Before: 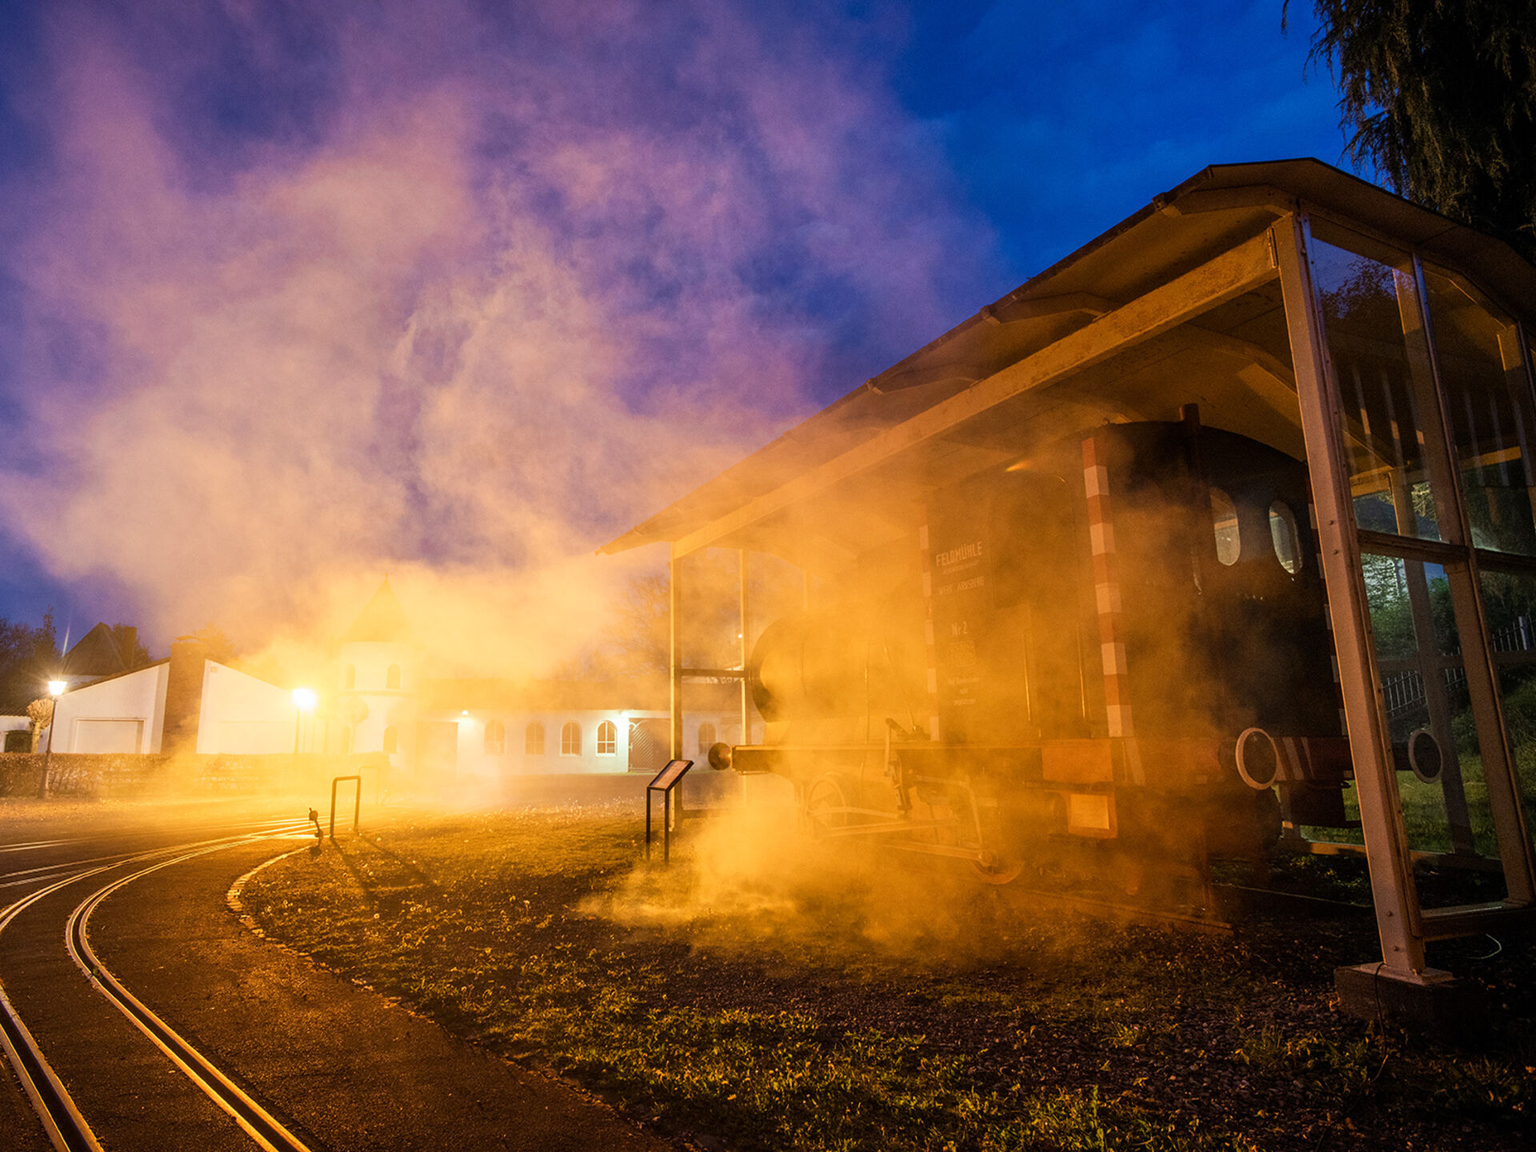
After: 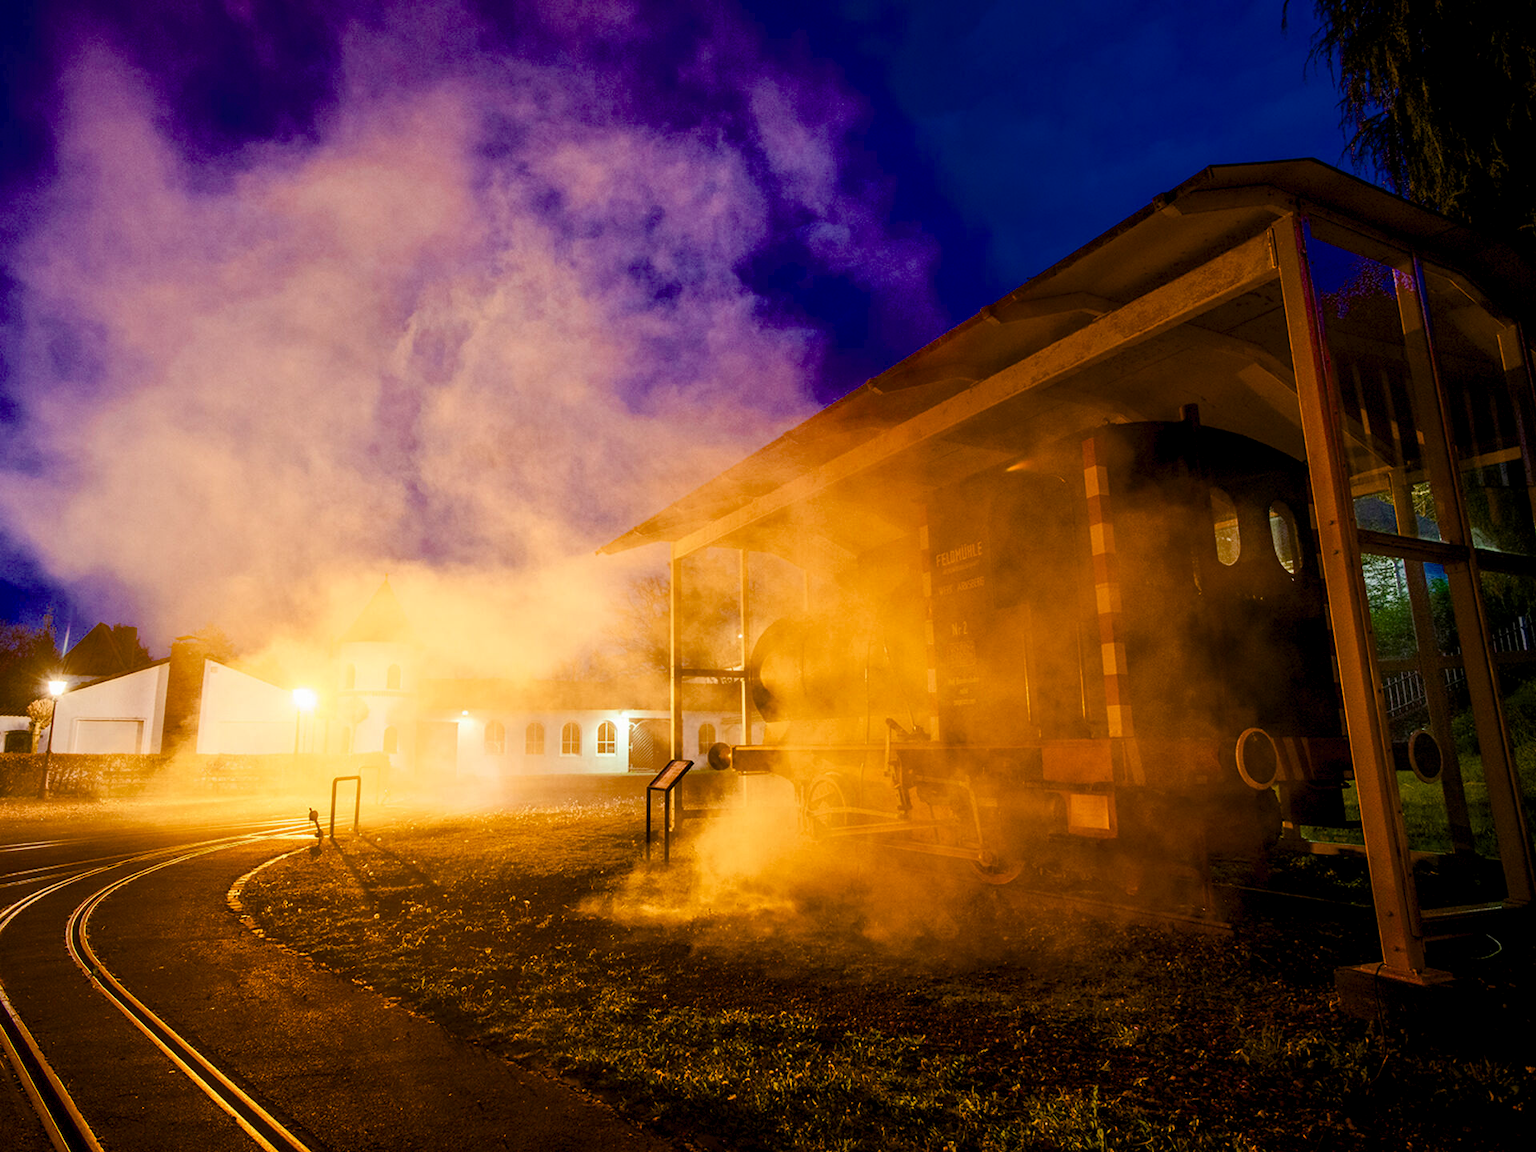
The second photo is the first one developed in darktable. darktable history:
color balance rgb: global offset › luminance -0.514%, perceptual saturation grading › global saturation 20%, perceptual saturation grading › highlights -25.747%, perceptual saturation grading › shadows 49.714%, perceptual brilliance grading › global brilliance 2.679%, perceptual brilliance grading › highlights -2.766%, perceptual brilliance grading › shadows 3.444%, saturation formula JzAzBz (2021)
